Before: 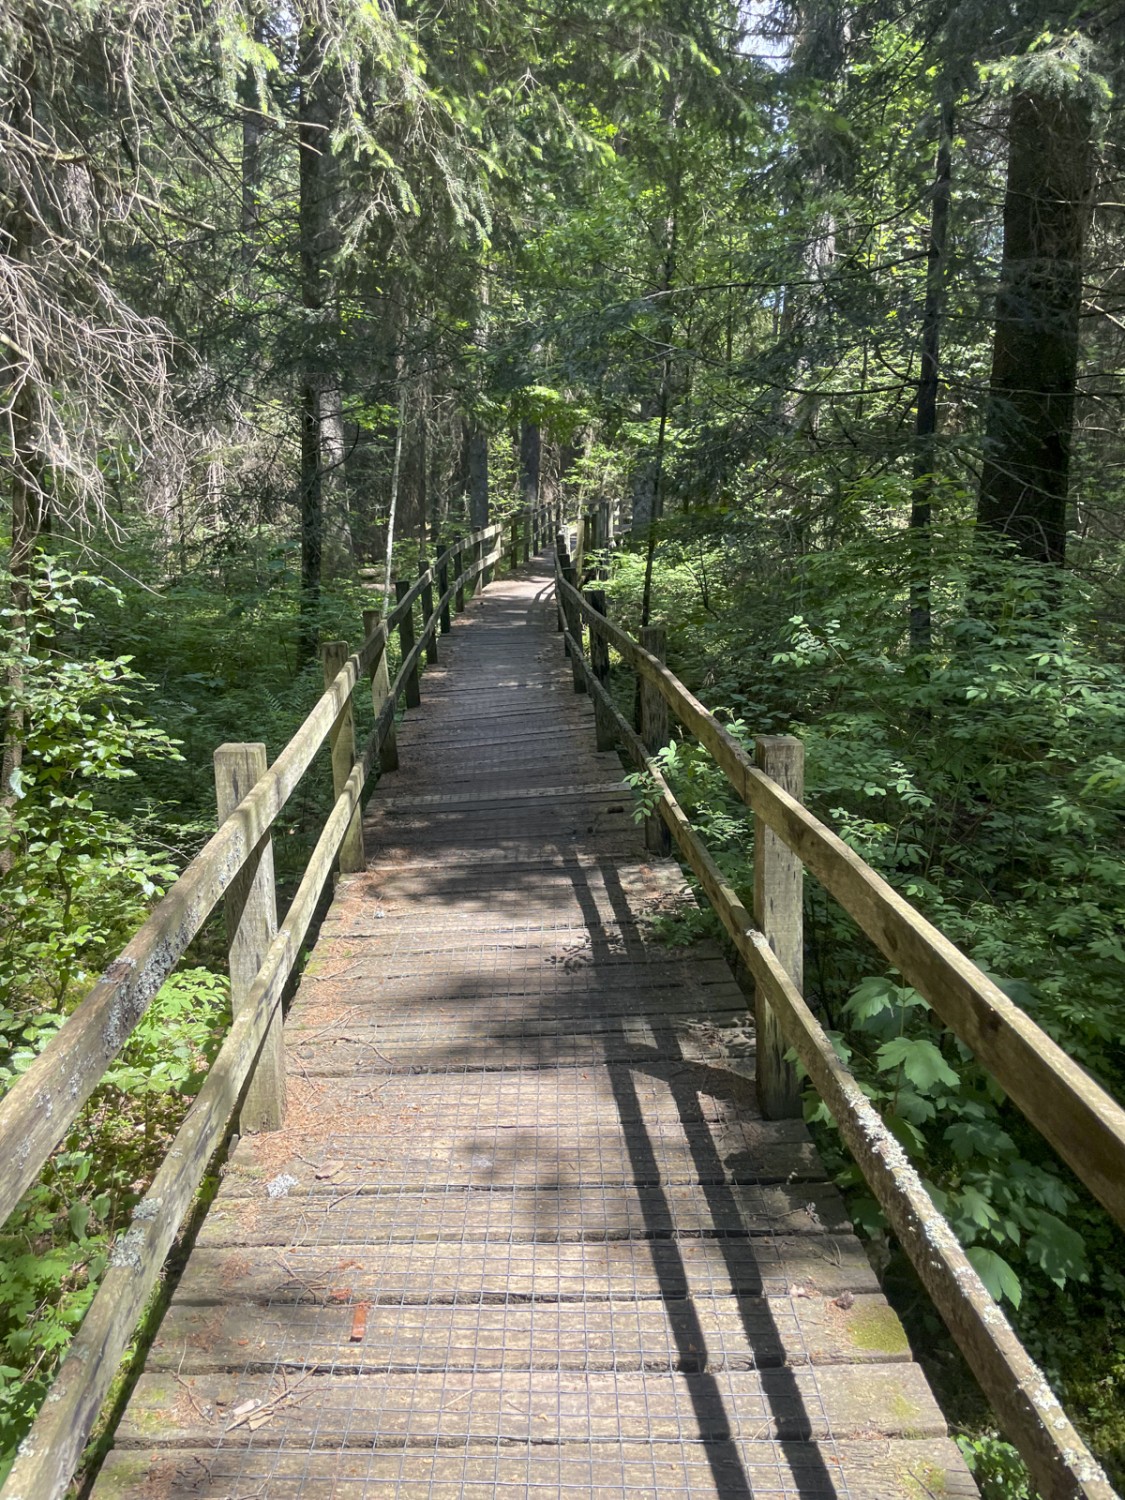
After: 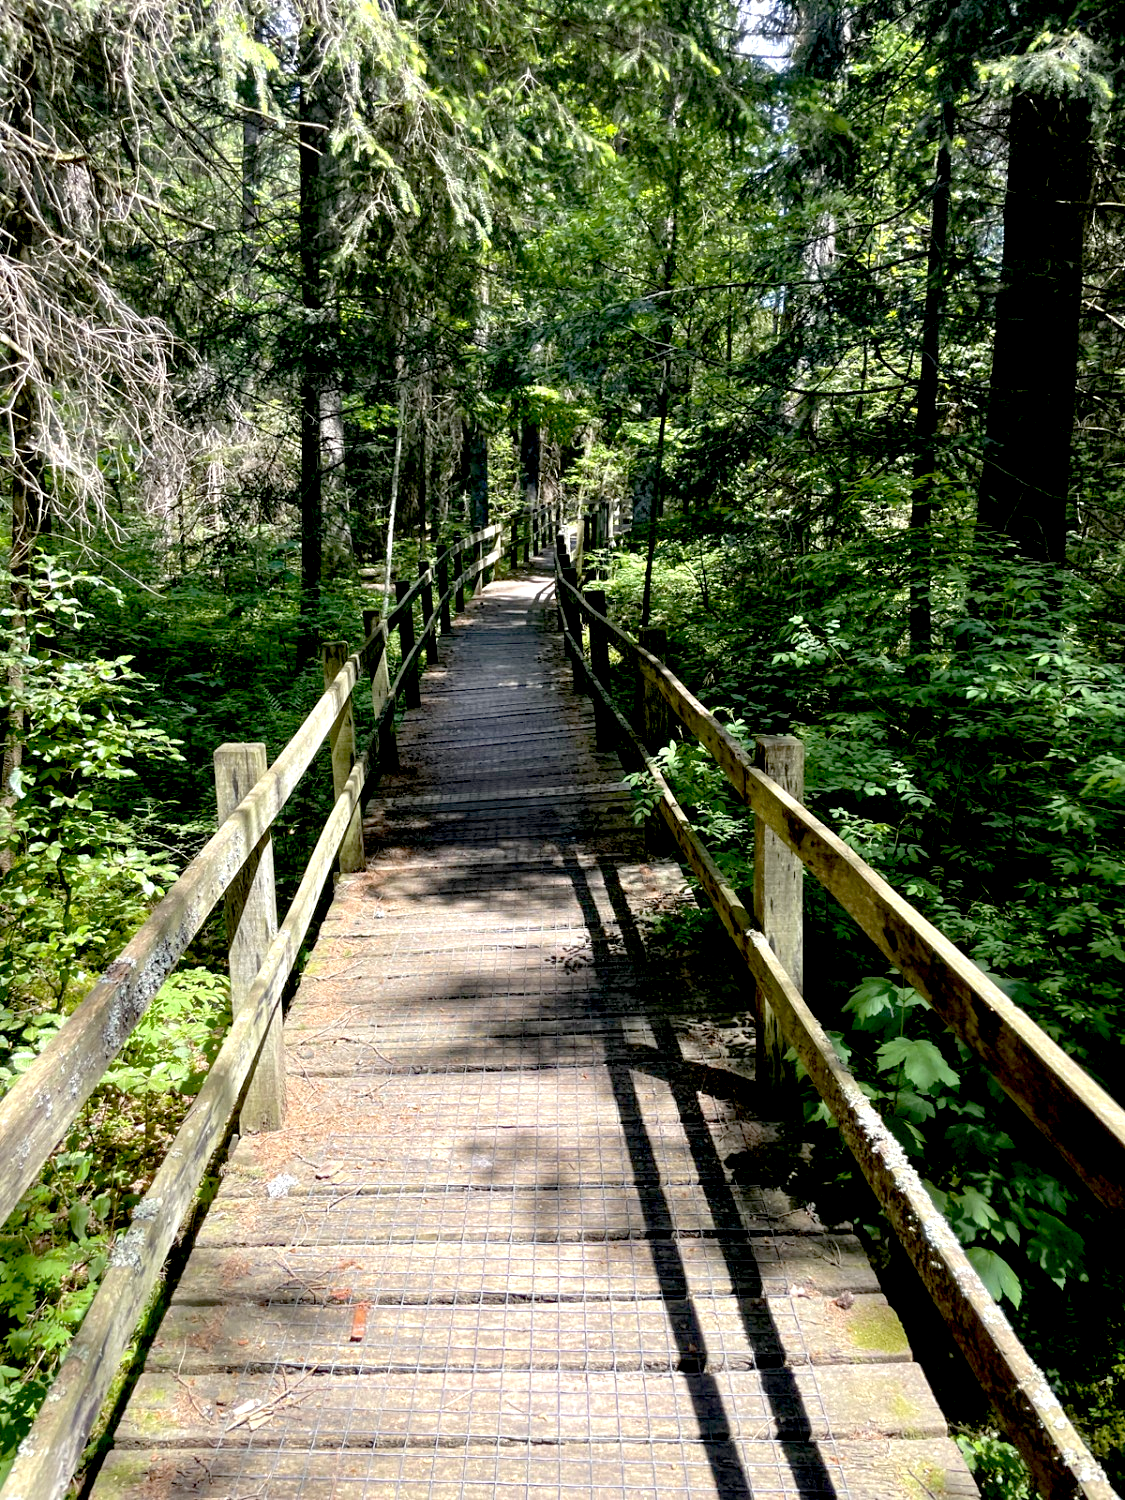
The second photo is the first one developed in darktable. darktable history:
exposure: black level correction 0.04, exposure 0.499 EV, compensate highlight preservation false
